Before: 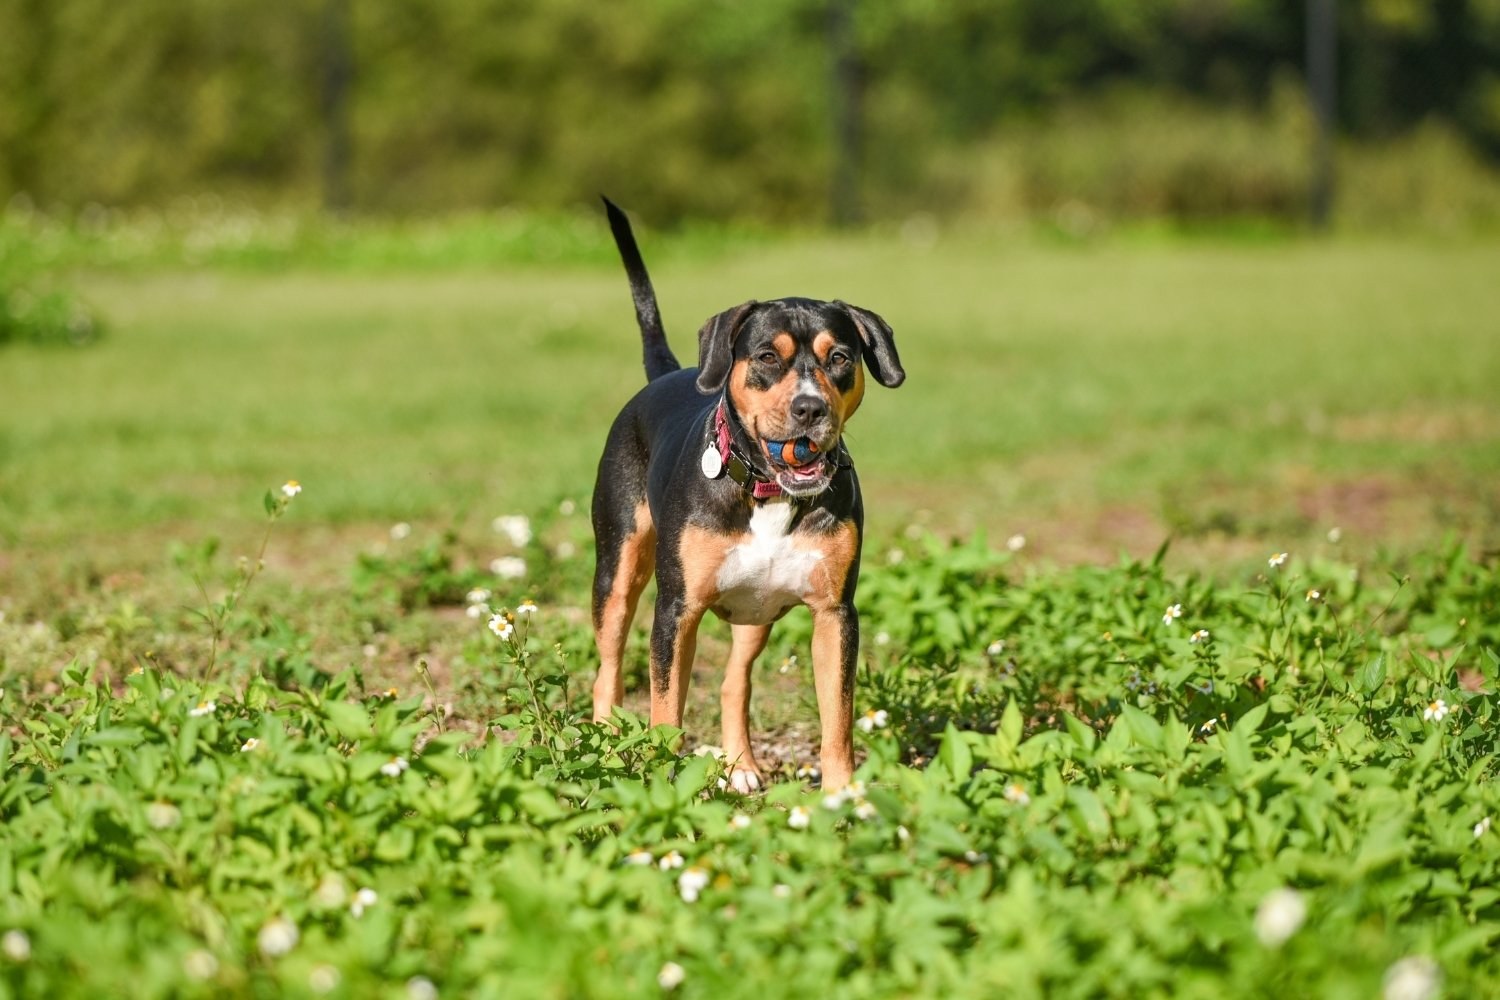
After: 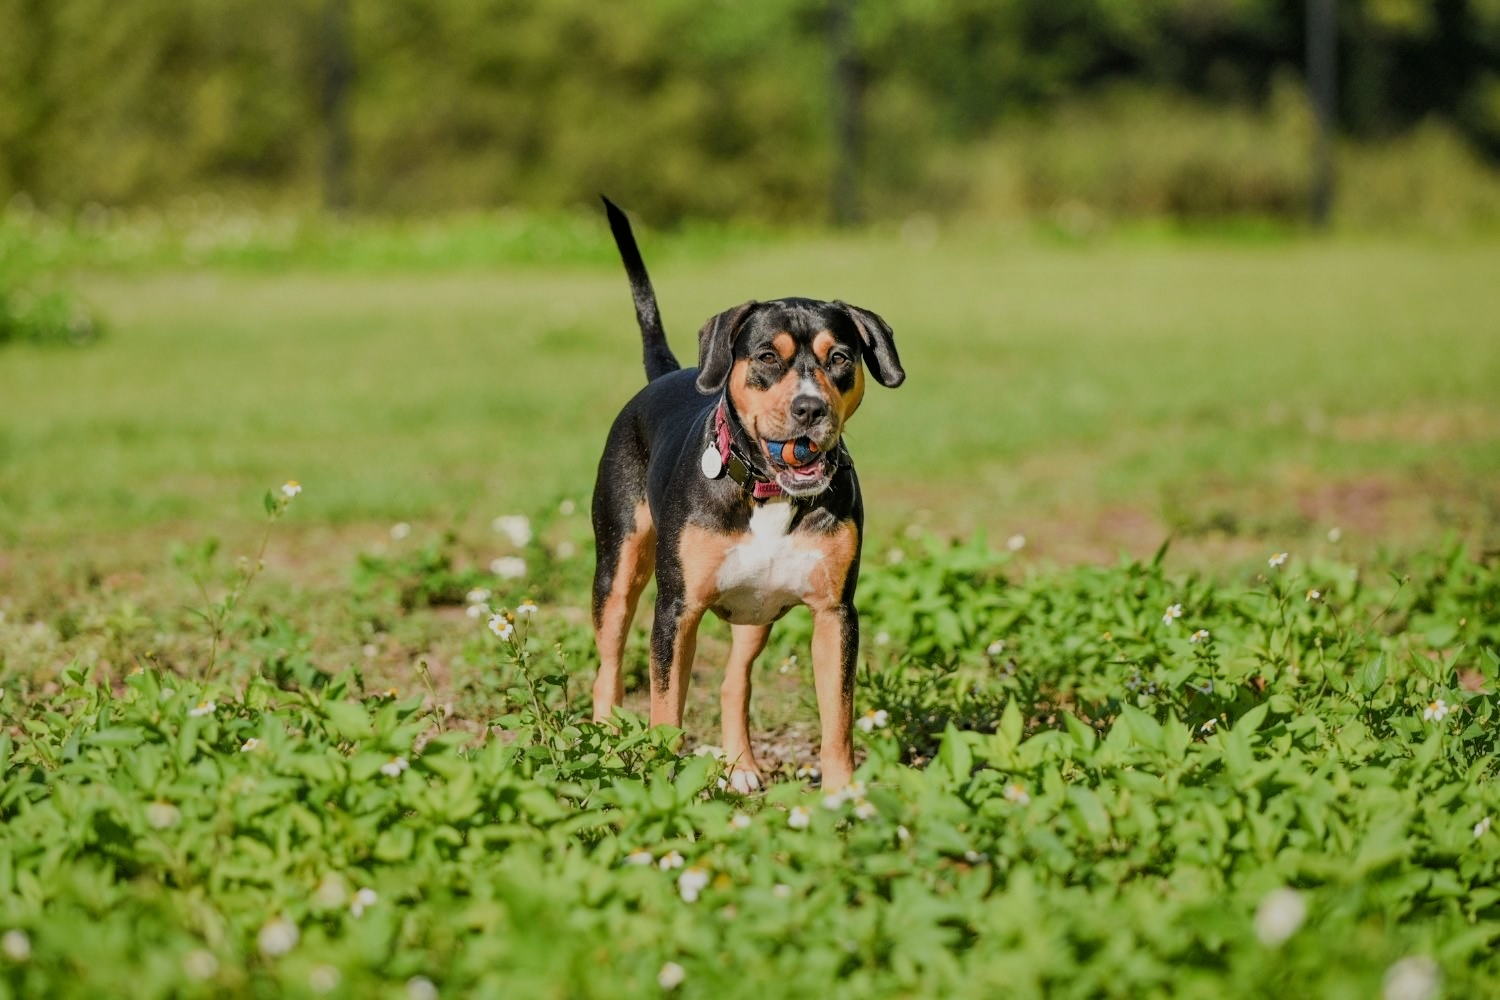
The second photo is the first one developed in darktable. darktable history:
graduated density: rotation -180°, offset 24.95
filmic rgb: black relative exposure -7.65 EV, white relative exposure 4.56 EV, hardness 3.61
